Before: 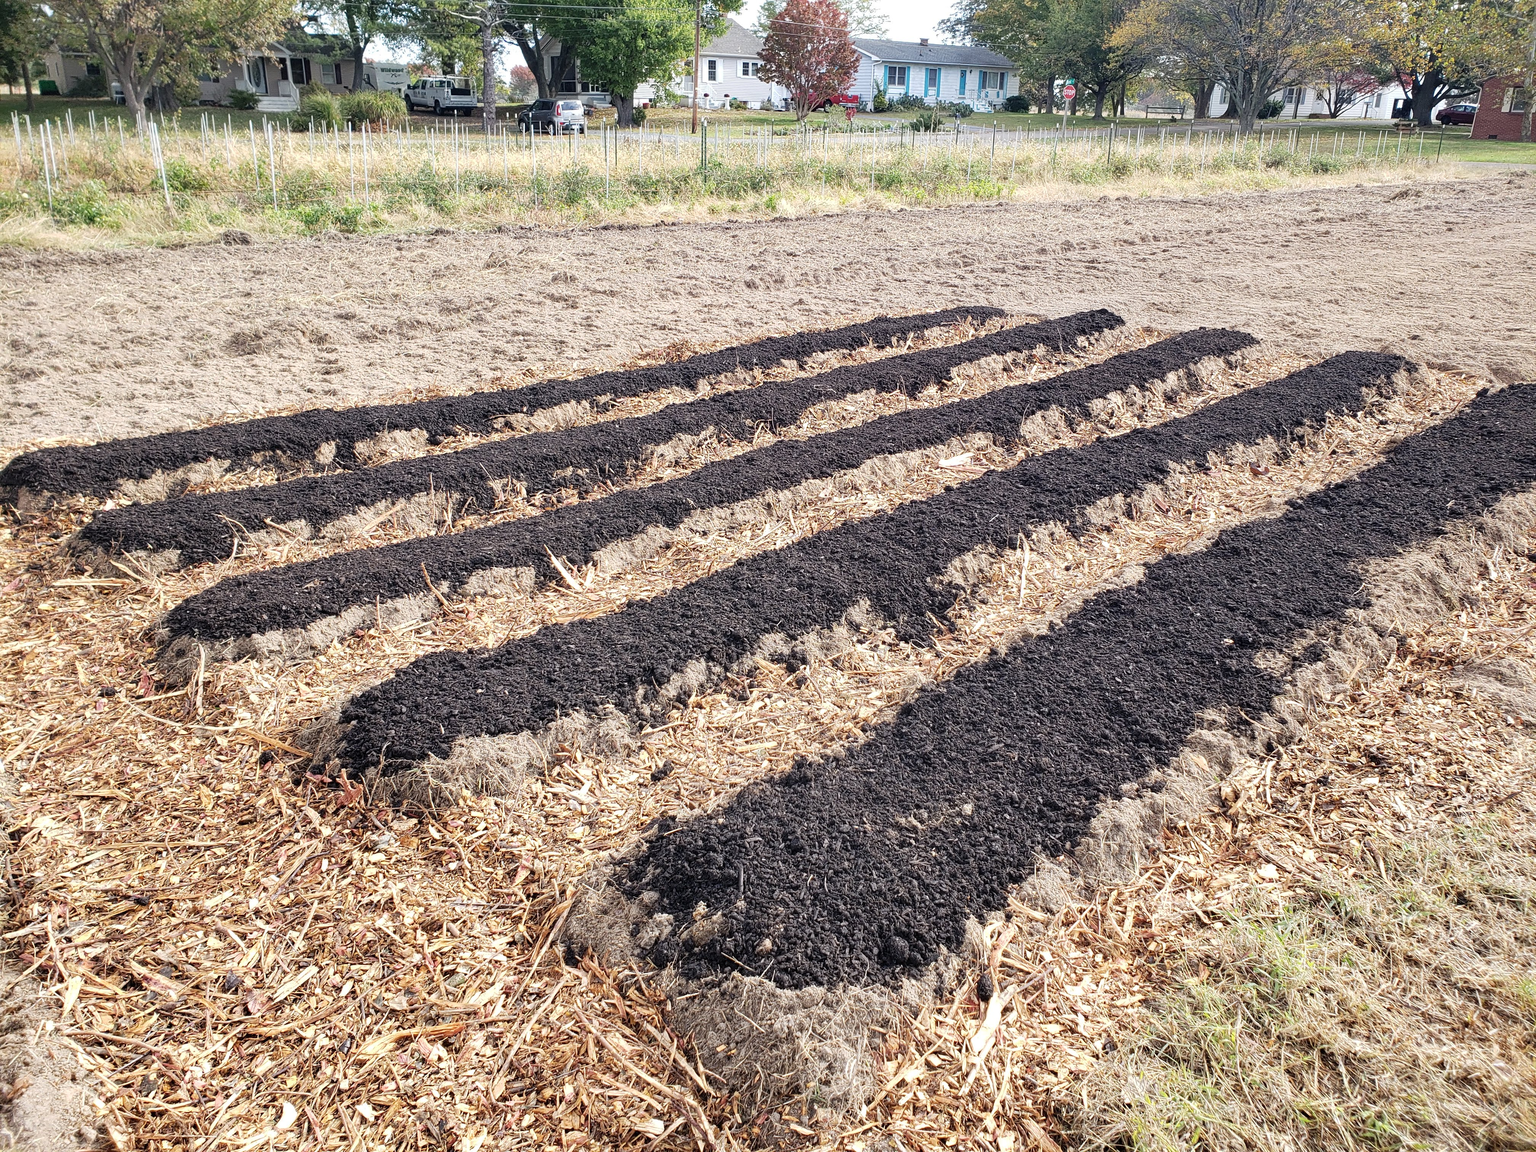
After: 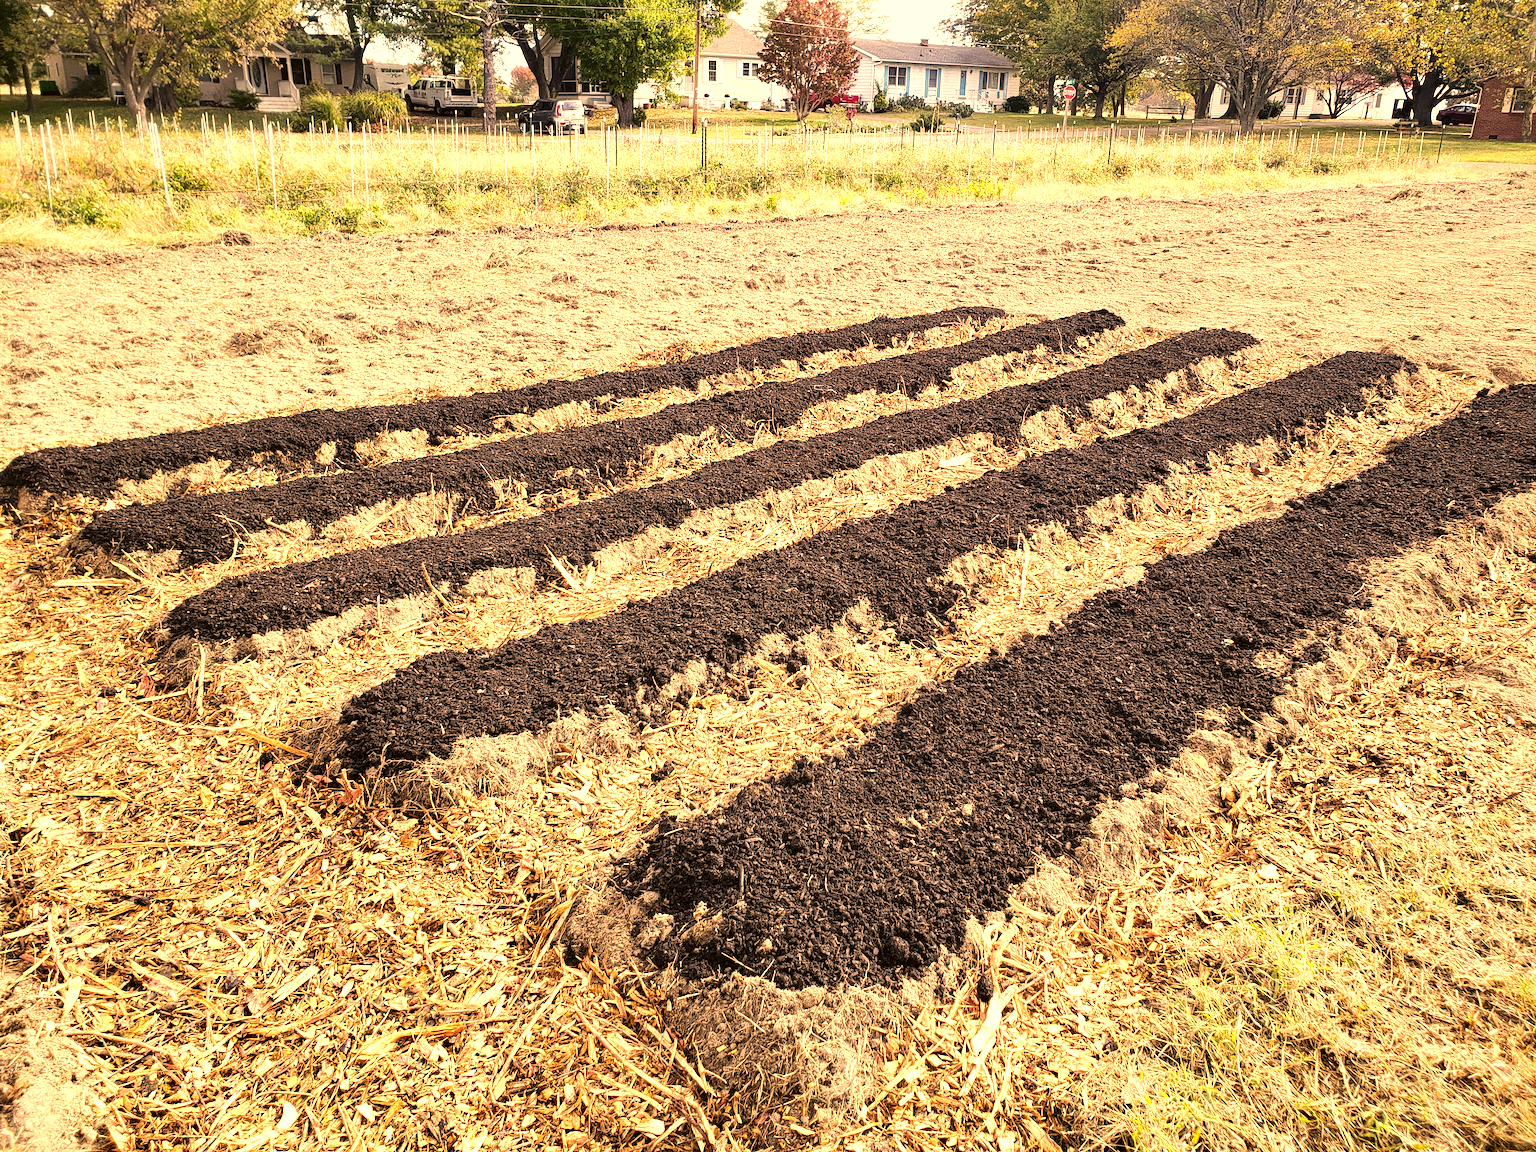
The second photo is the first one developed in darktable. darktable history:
tone equalizer: -8 EV -0.75 EV, -7 EV -0.7 EV, -6 EV -0.6 EV, -5 EV -0.4 EV, -3 EV 0.4 EV, -2 EV 0.6 EV, -1 EV 0.7 EV, +0 EV 0.75 EV, edges refinement/feathering 500, mask exposure compensation -1.57 EV, preserve details no
color correction: highlights a* 17.94, highlights b* 35.39, shadows a* 1.48, shadows b* 6.42, saturation 1.01
